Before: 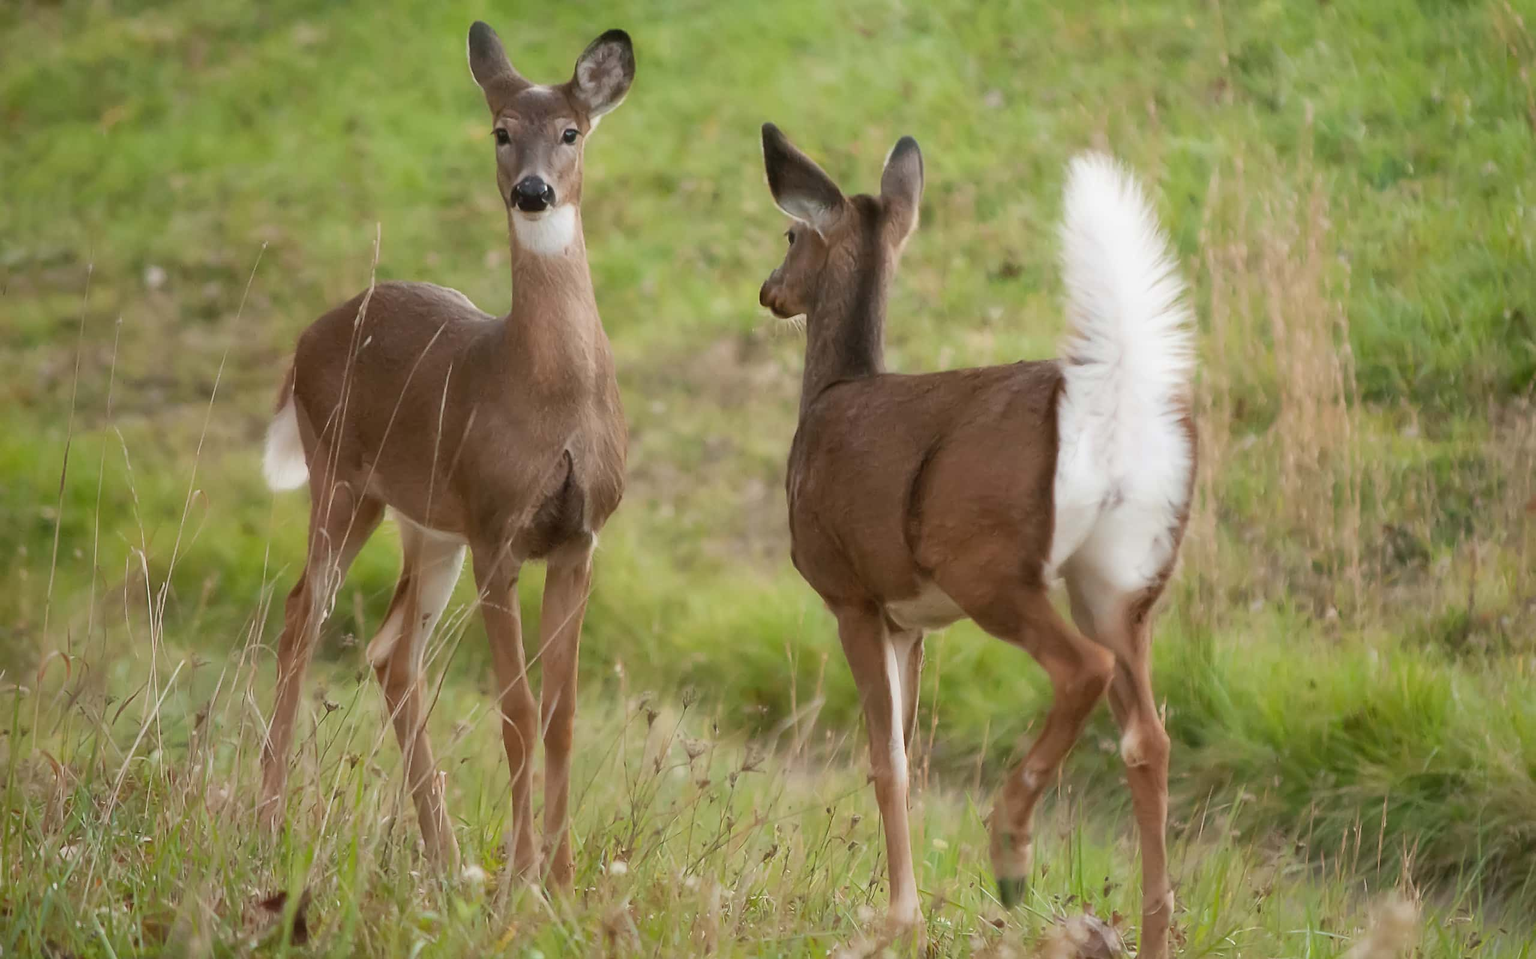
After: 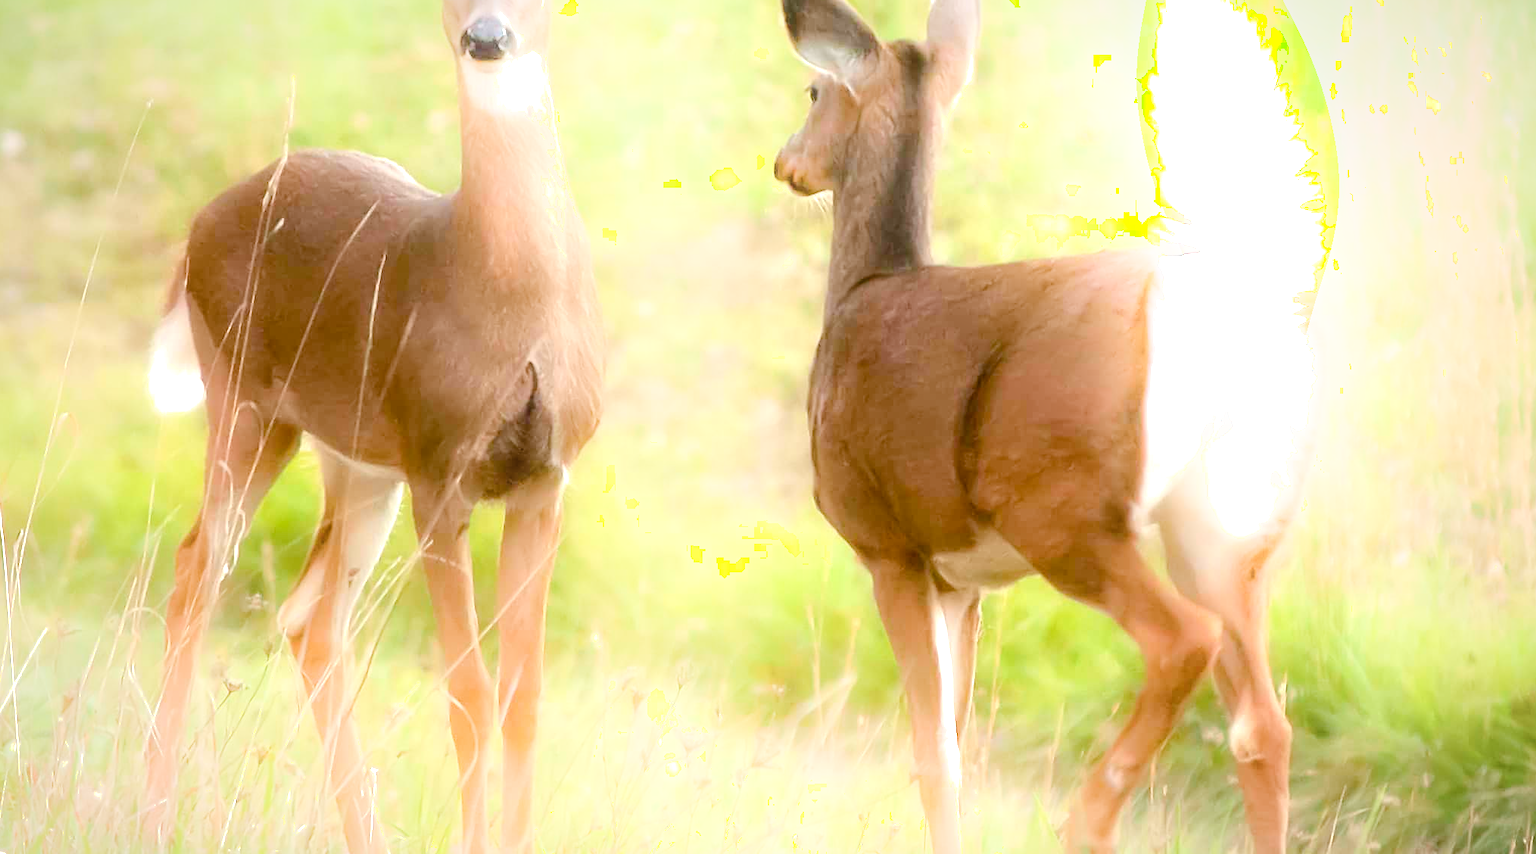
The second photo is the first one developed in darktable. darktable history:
vignetting: fall-off radius 100.74%, brightness -0.452, saturation -0.311, width/height ratio 1.345
color balance rgb: global offset › hue 171.23°, perceptual saturation grading › global saturation 35.091%, perceptual saturation grading › highlights -25.857%, perceptual saturation grading › shadows 49.829%
exposure: black level correction 0, exposure 1.199 EV, compensate exposure bias true, compensate highlight preservation false
crop: left 9.569%, top 17.013%, right 11.149%, bottom 12.323%
shadows and highlights: shadows -55.82, highlights 87.63, soften with gaussian
